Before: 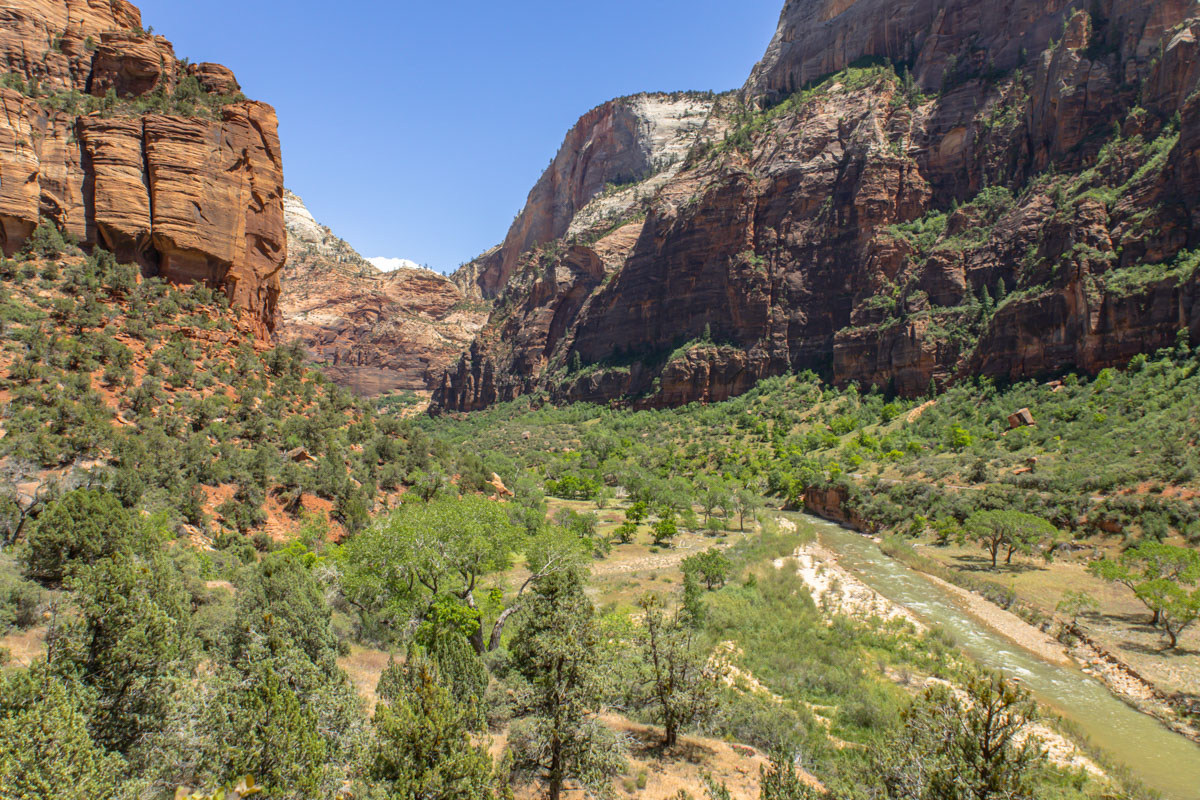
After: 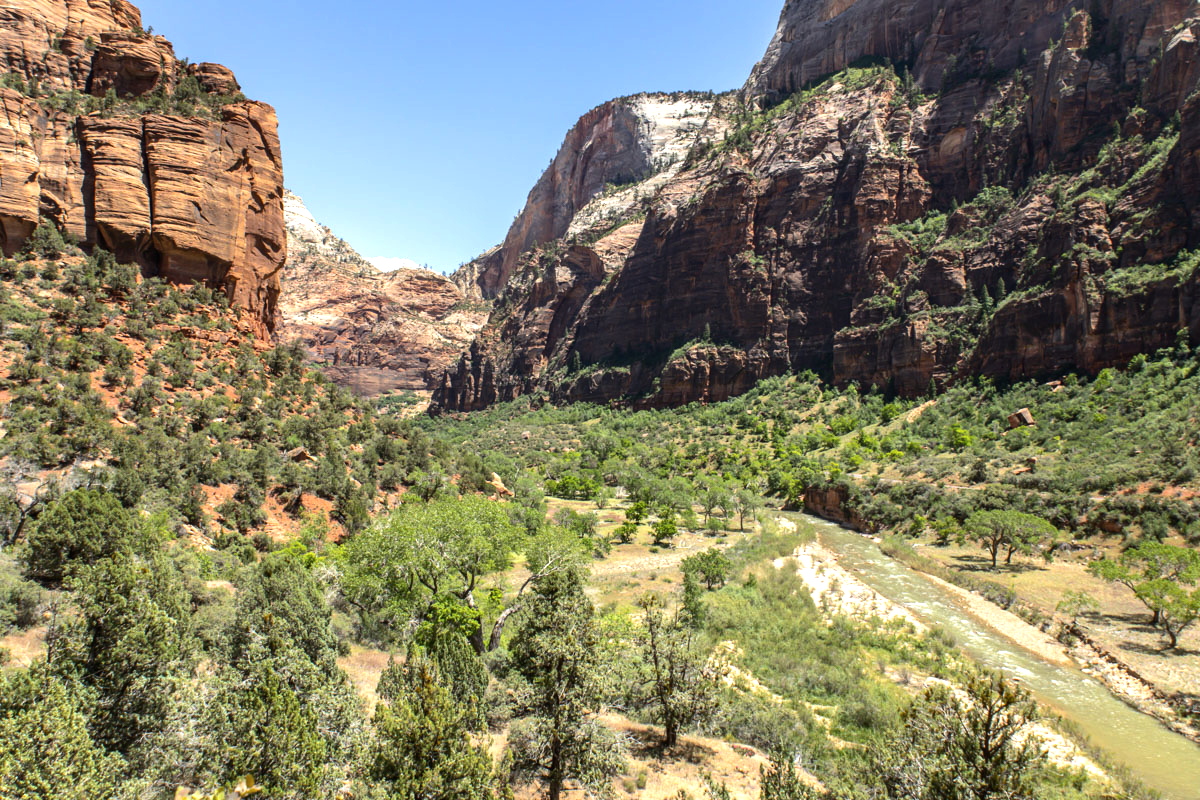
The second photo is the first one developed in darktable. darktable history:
contrast brightness saturation: saturation -0.05
tone equalizer: -8 EV -0.75 EV, -7 EV -0.7 EV, -6 EV -0.6 EV, -5 EV -0.4 EV, -3 EV 0.4 EV, -2 EV 0.6 EV, -1 EV 0.7 EV, +0 EV 0.75 EV, edges refinement/feathering 500, mask exposure compensation -1.57 EV, preserve details no
